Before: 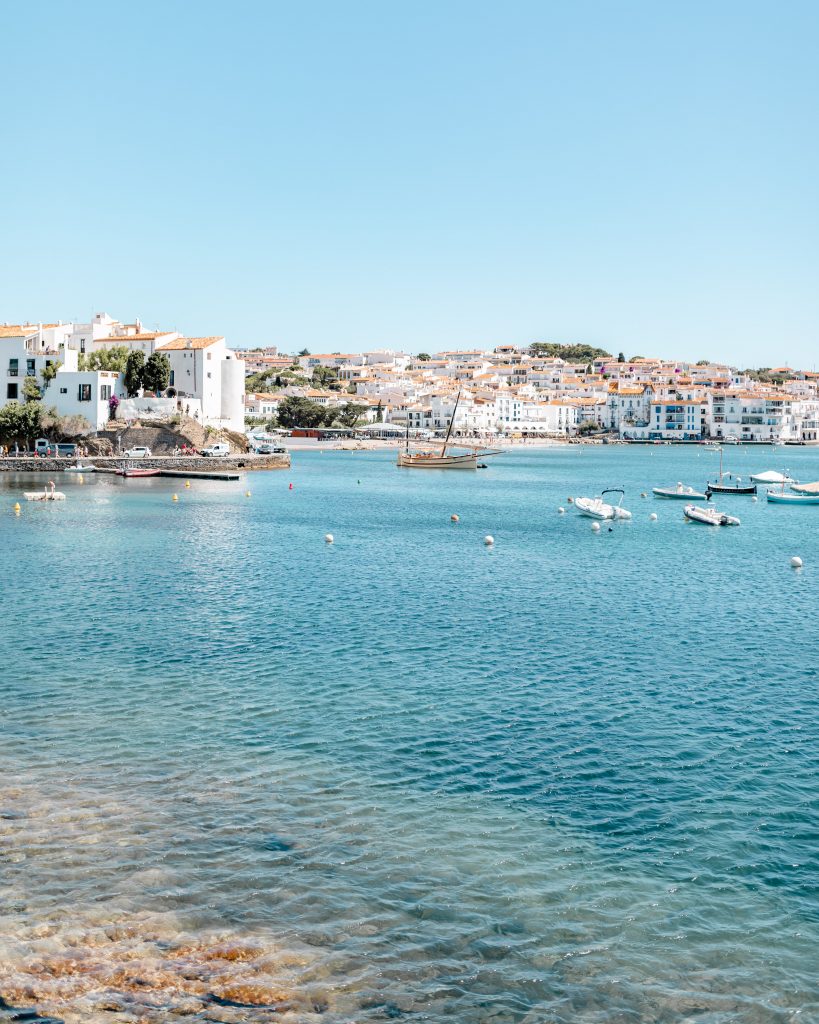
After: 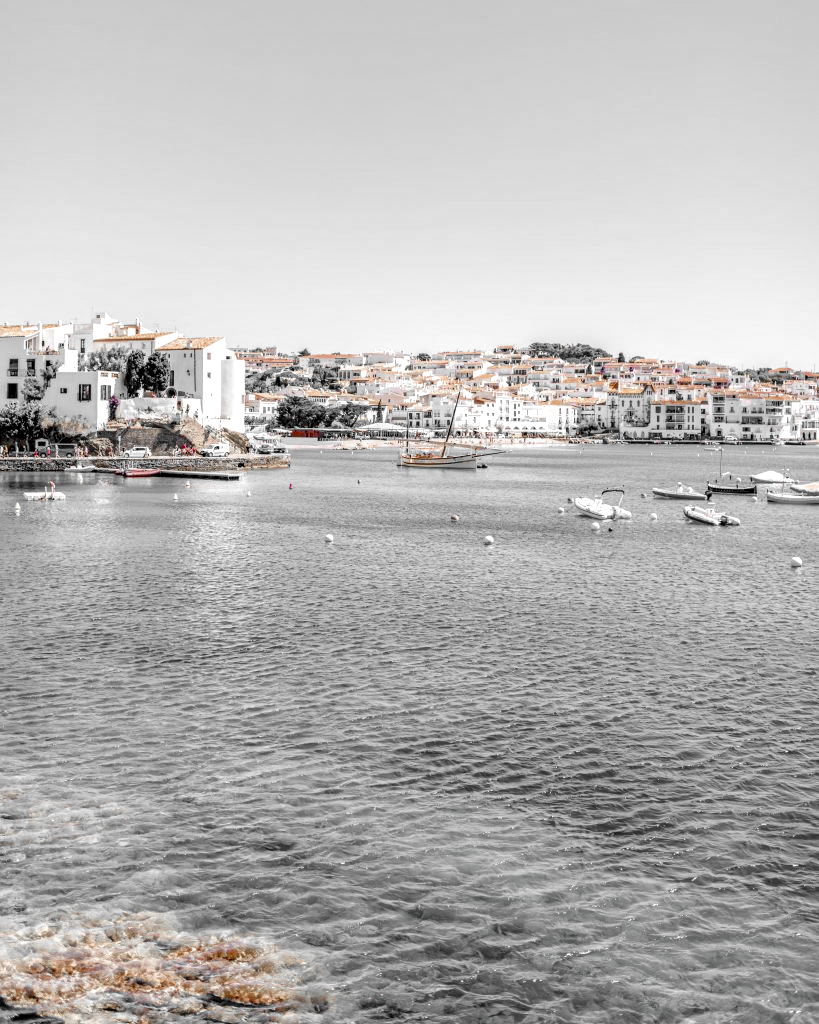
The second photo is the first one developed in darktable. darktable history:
color zones: curves: ch0 [(0, 0.497) (0.096, 0.361) (0.221, 0.538) (0.429, 0.5) (0.571, 0.5) (0.714, 0.5) (0.857, 0.5) (1, 0.497)]; ch1 [(0, 0.5) (0.143, 0.5) (0.257, -0.002) (0.429, 0.04) (0.571, -0.001) (0.714, -0.015) (0.857, 0.024) (1, 0.5)]
local contrast: highlights 28%, detail 150%
levels: levels [0, 0.478, 1]
